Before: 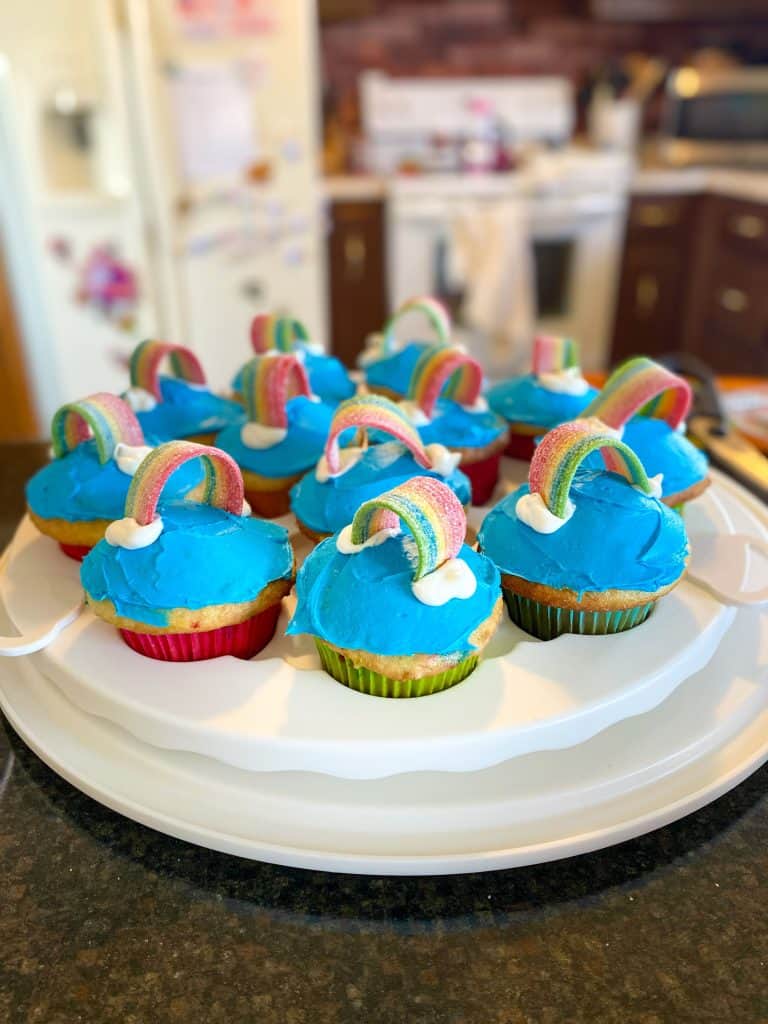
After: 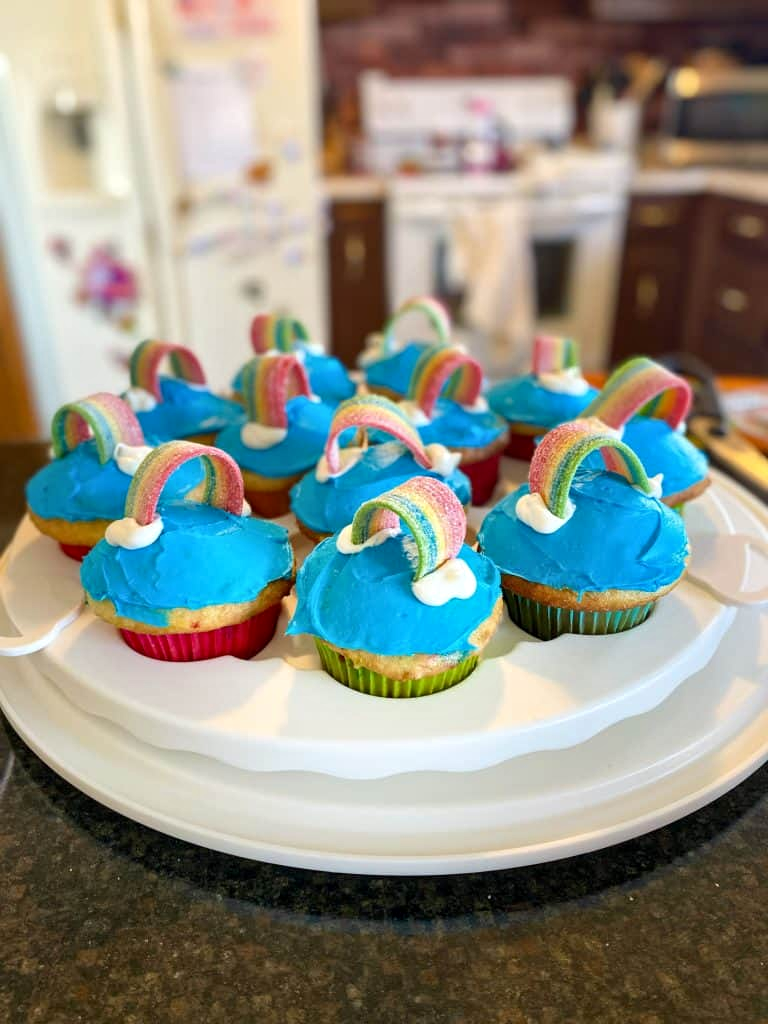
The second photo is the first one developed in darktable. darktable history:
local contrast: mode bilateral grid, contrast 28, coarseness 16, detail 115%, midtone range 0.2
white balance: emerald 1
